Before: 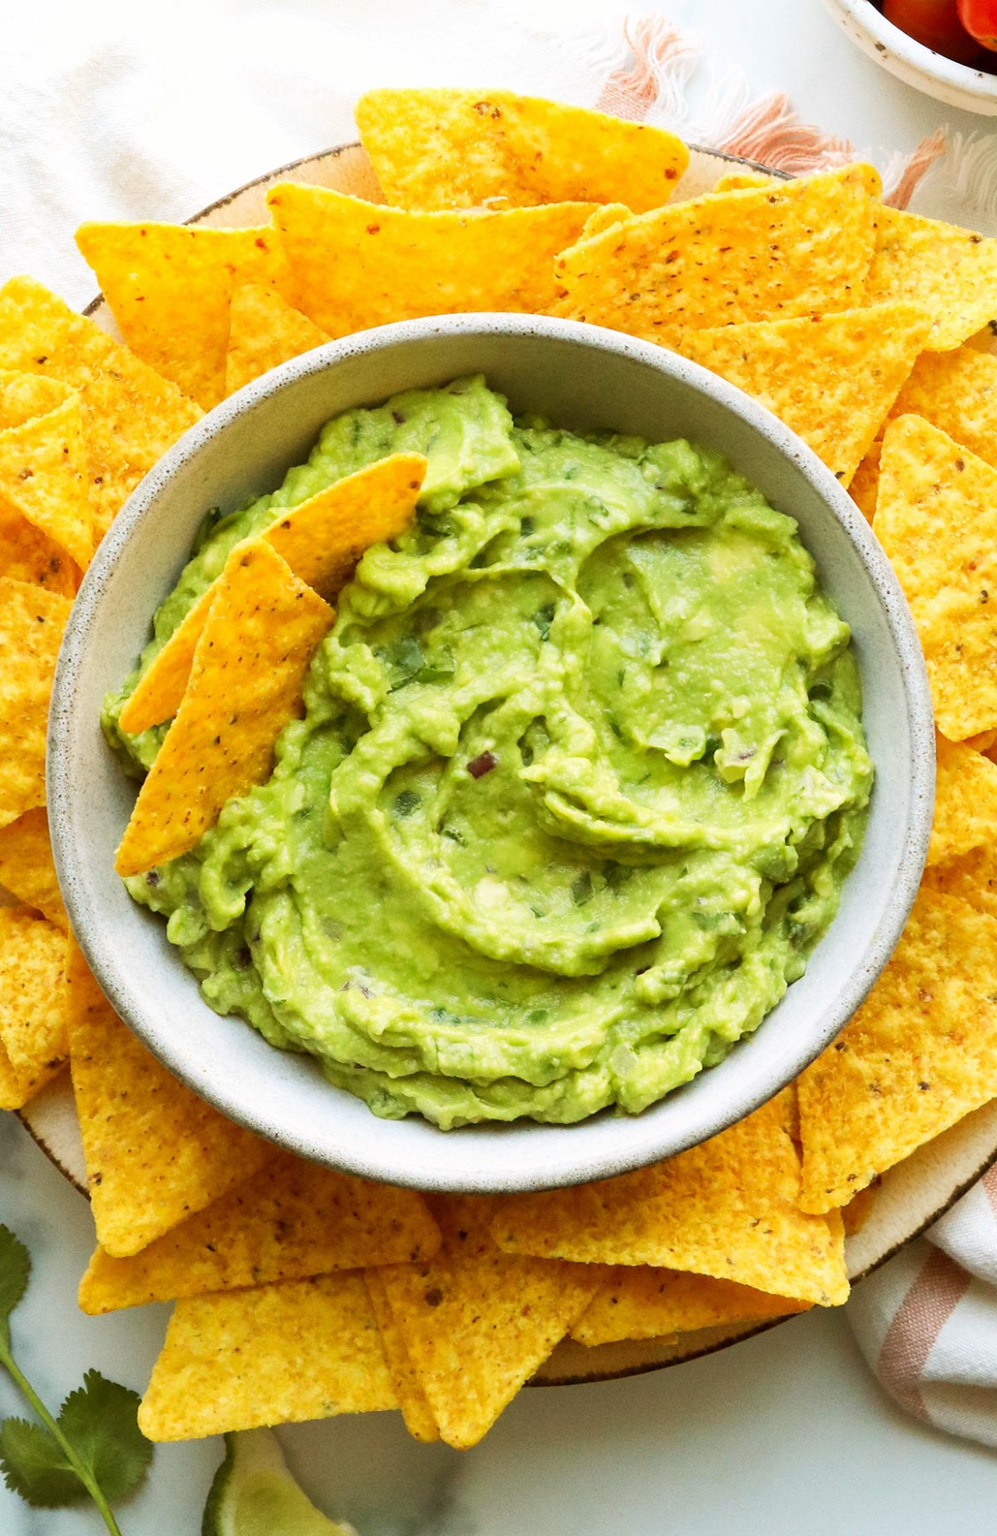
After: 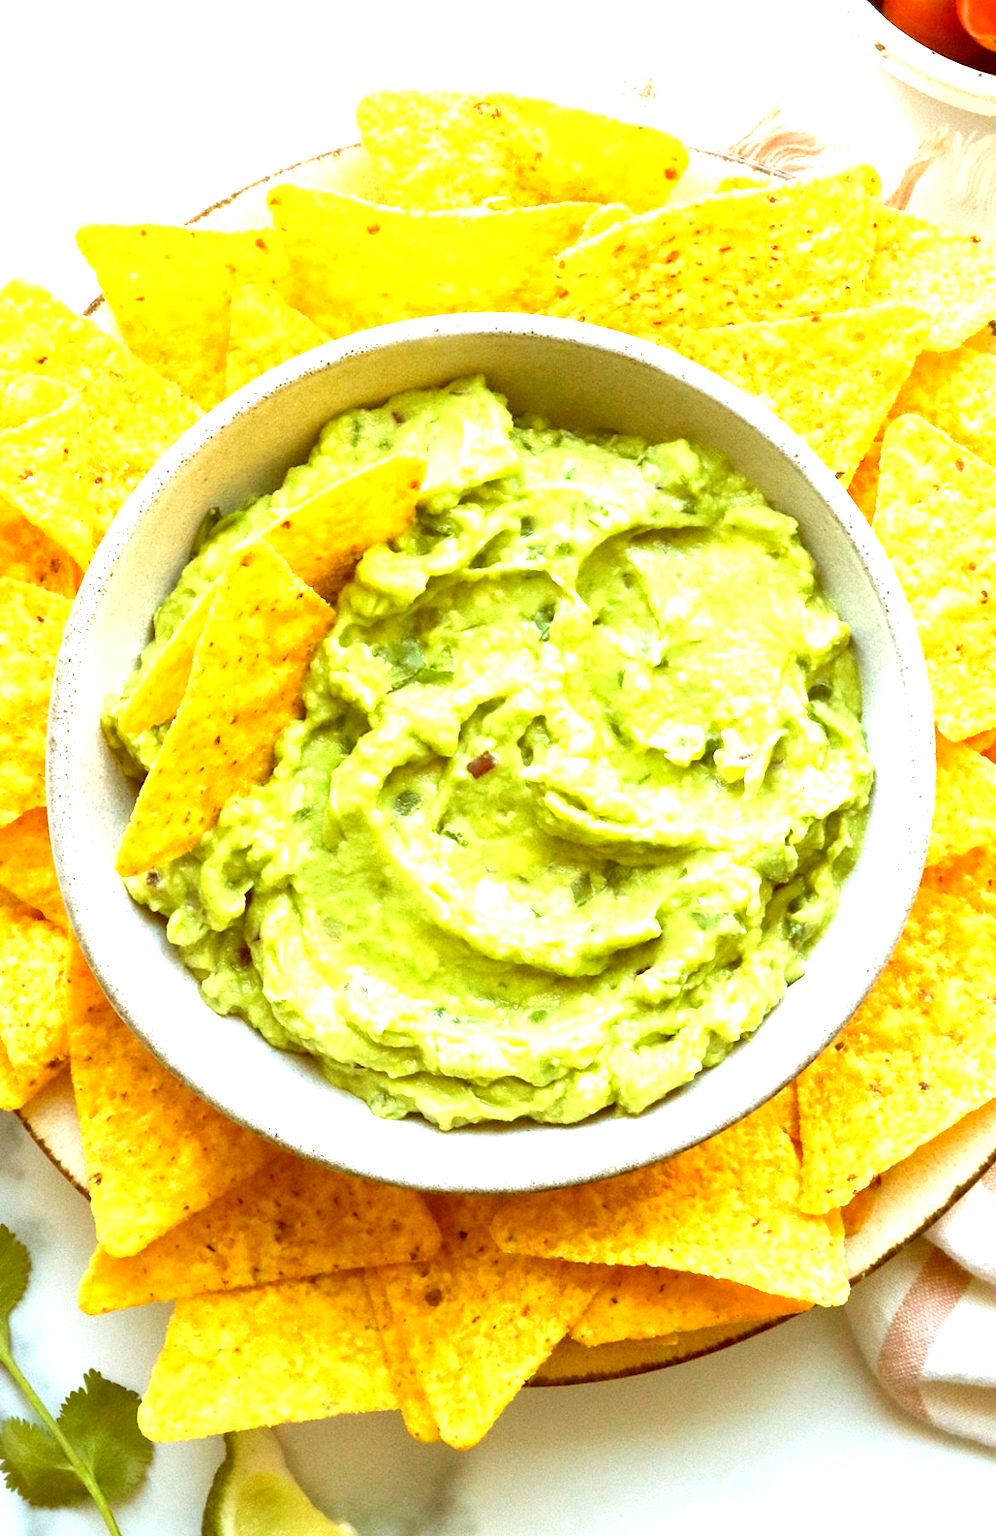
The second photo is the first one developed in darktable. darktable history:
exposure: black level correction 0, exposure 1.2 EV, compensate exposure bias true, compensate highlight preservation false
color balance: lift [1, 1.011, 0.999, 0.989], gamma [1.109, 1.045, 1.039, 0.955], gain [0.917, 0.936, 0.952, 1.064], contrast 2.32%, contrast fulcrum 19%, output saturation 101%
